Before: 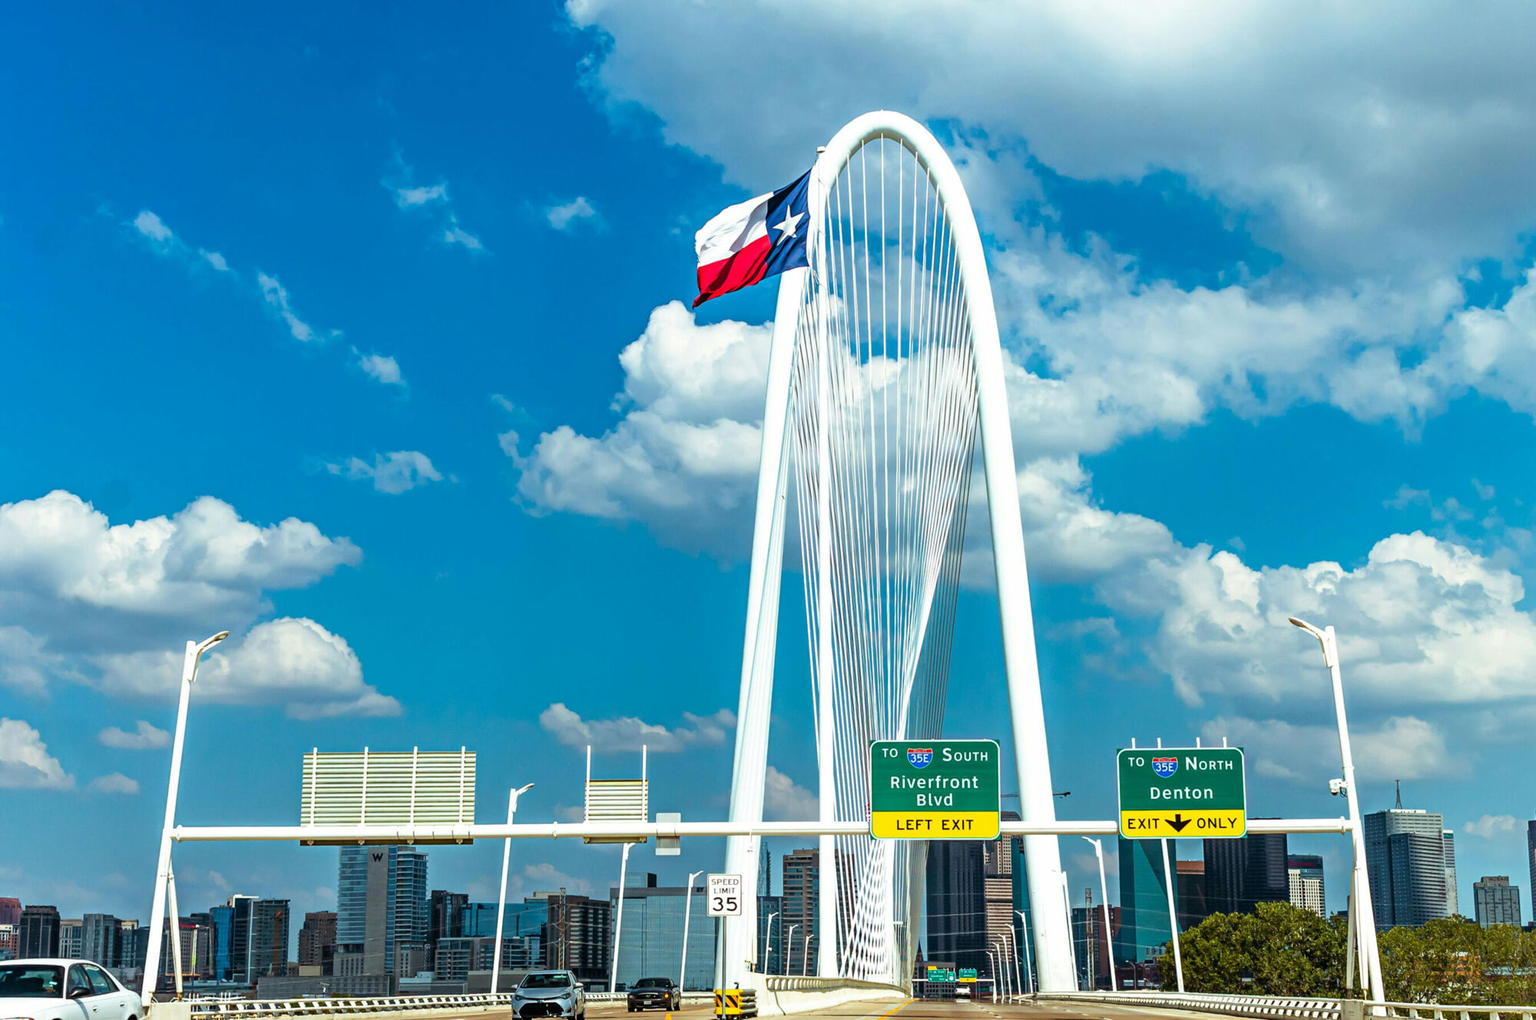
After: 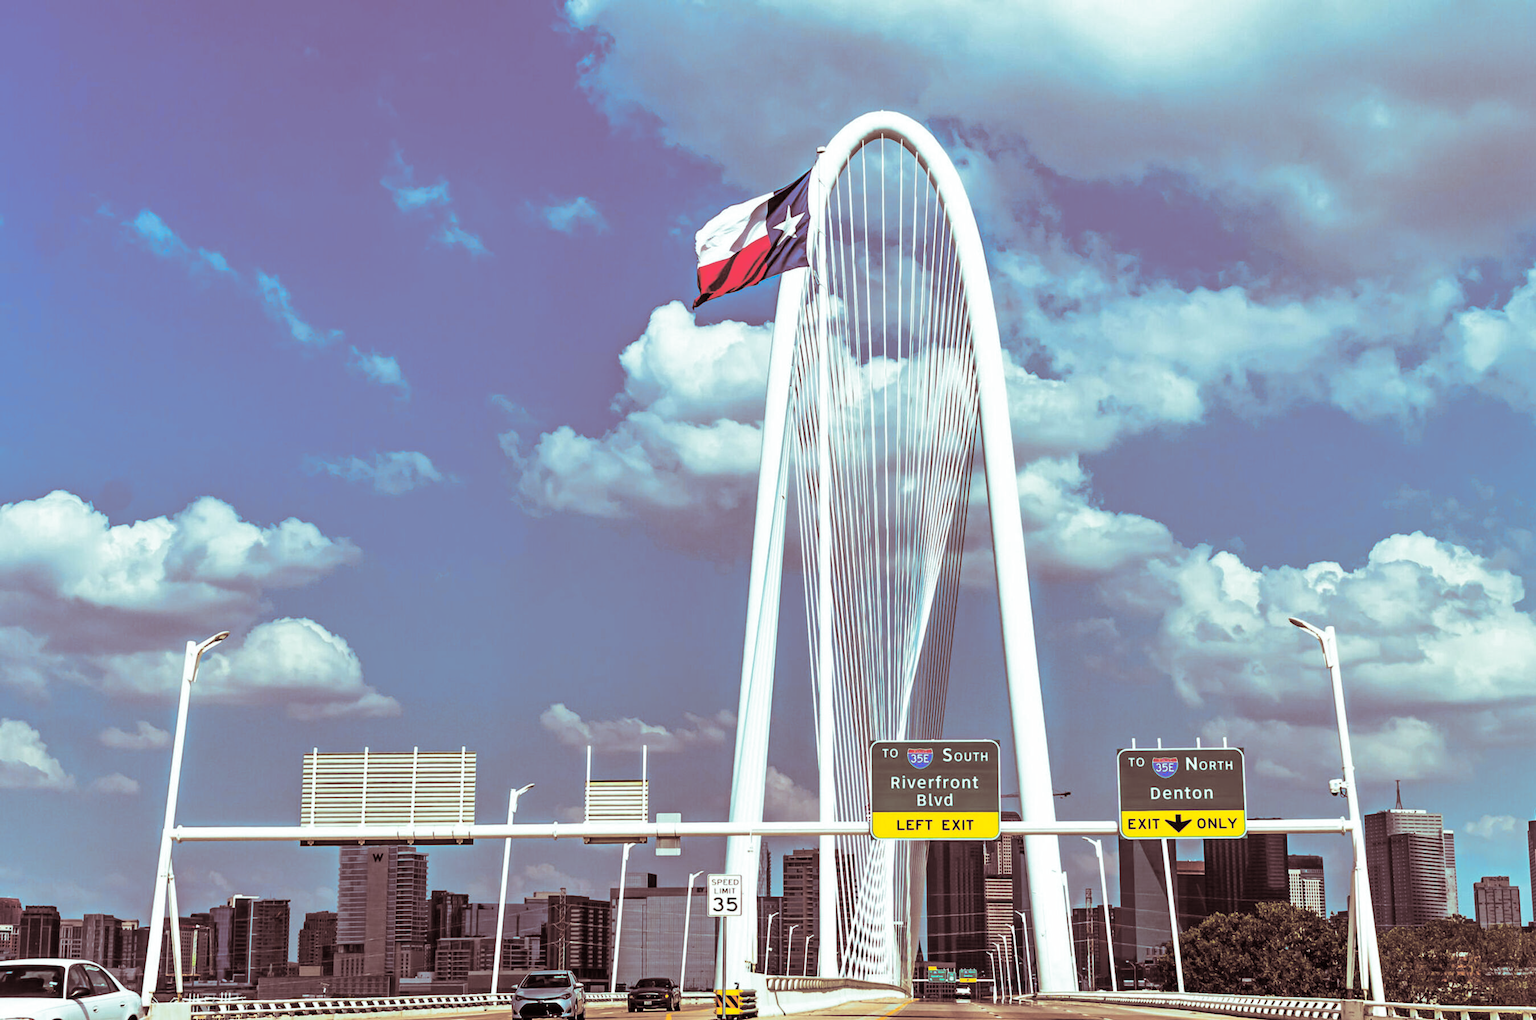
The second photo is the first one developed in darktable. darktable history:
contrast brightness saturation: contrast 0.1, brightness 0.03, saturation 0.09
split-toning: shadows › saturation 0.3, highlights › hue 180°, highlights › saturation 0.3, compress 0%
shadows and highlights: shadows 49, highlights -41, soften with gaussian
